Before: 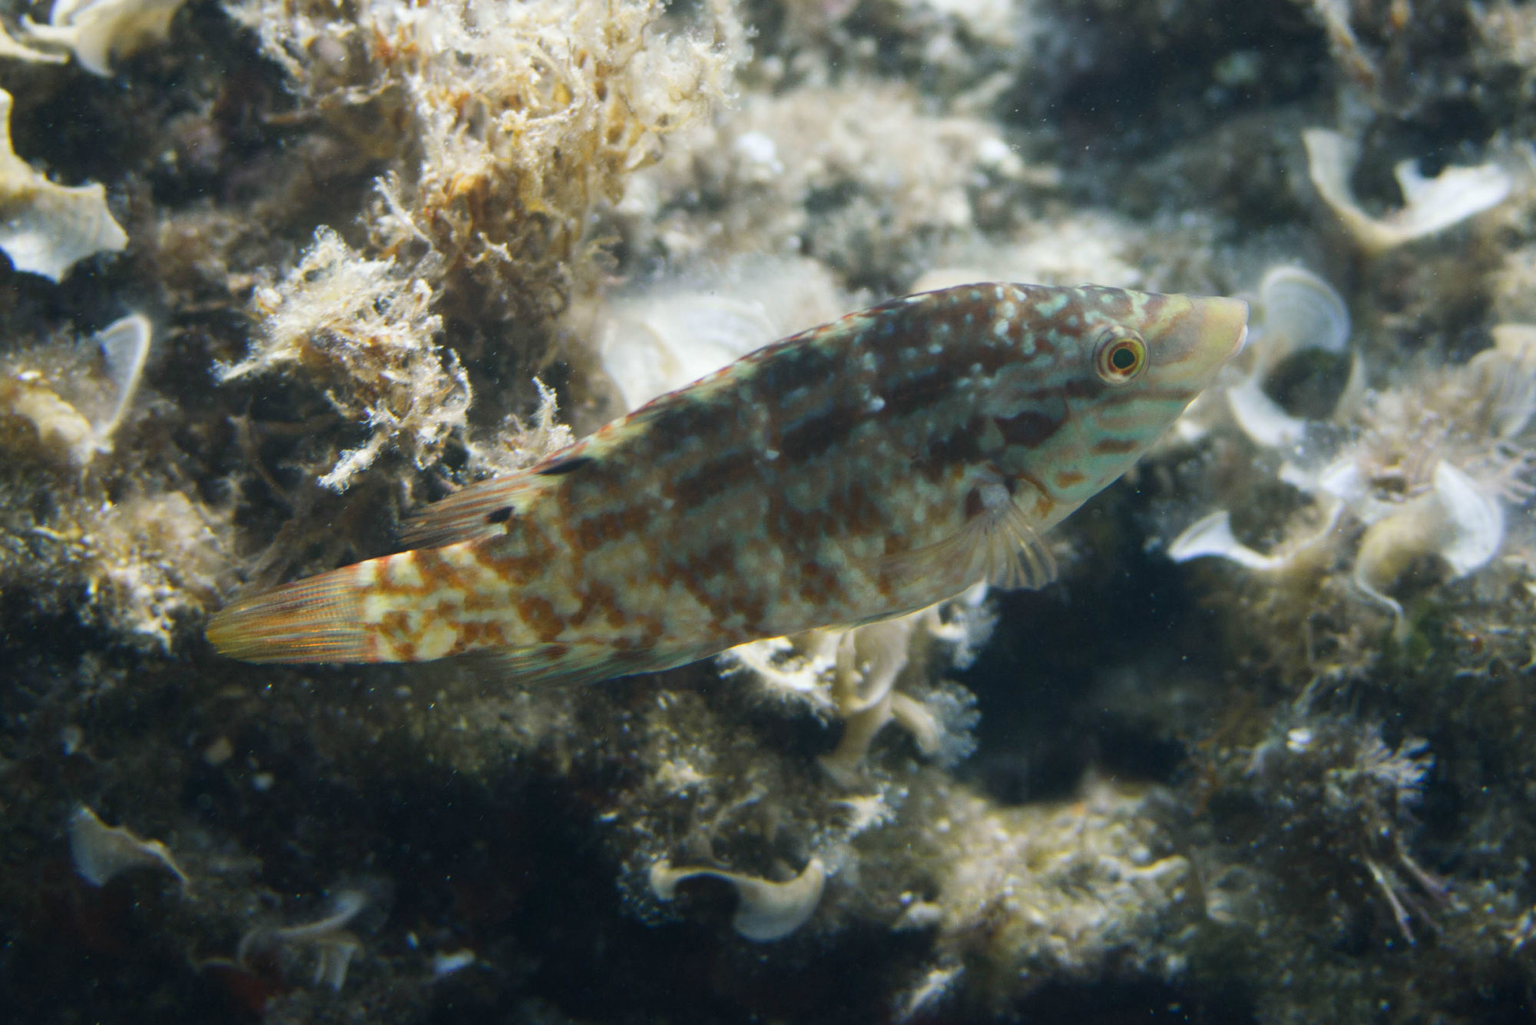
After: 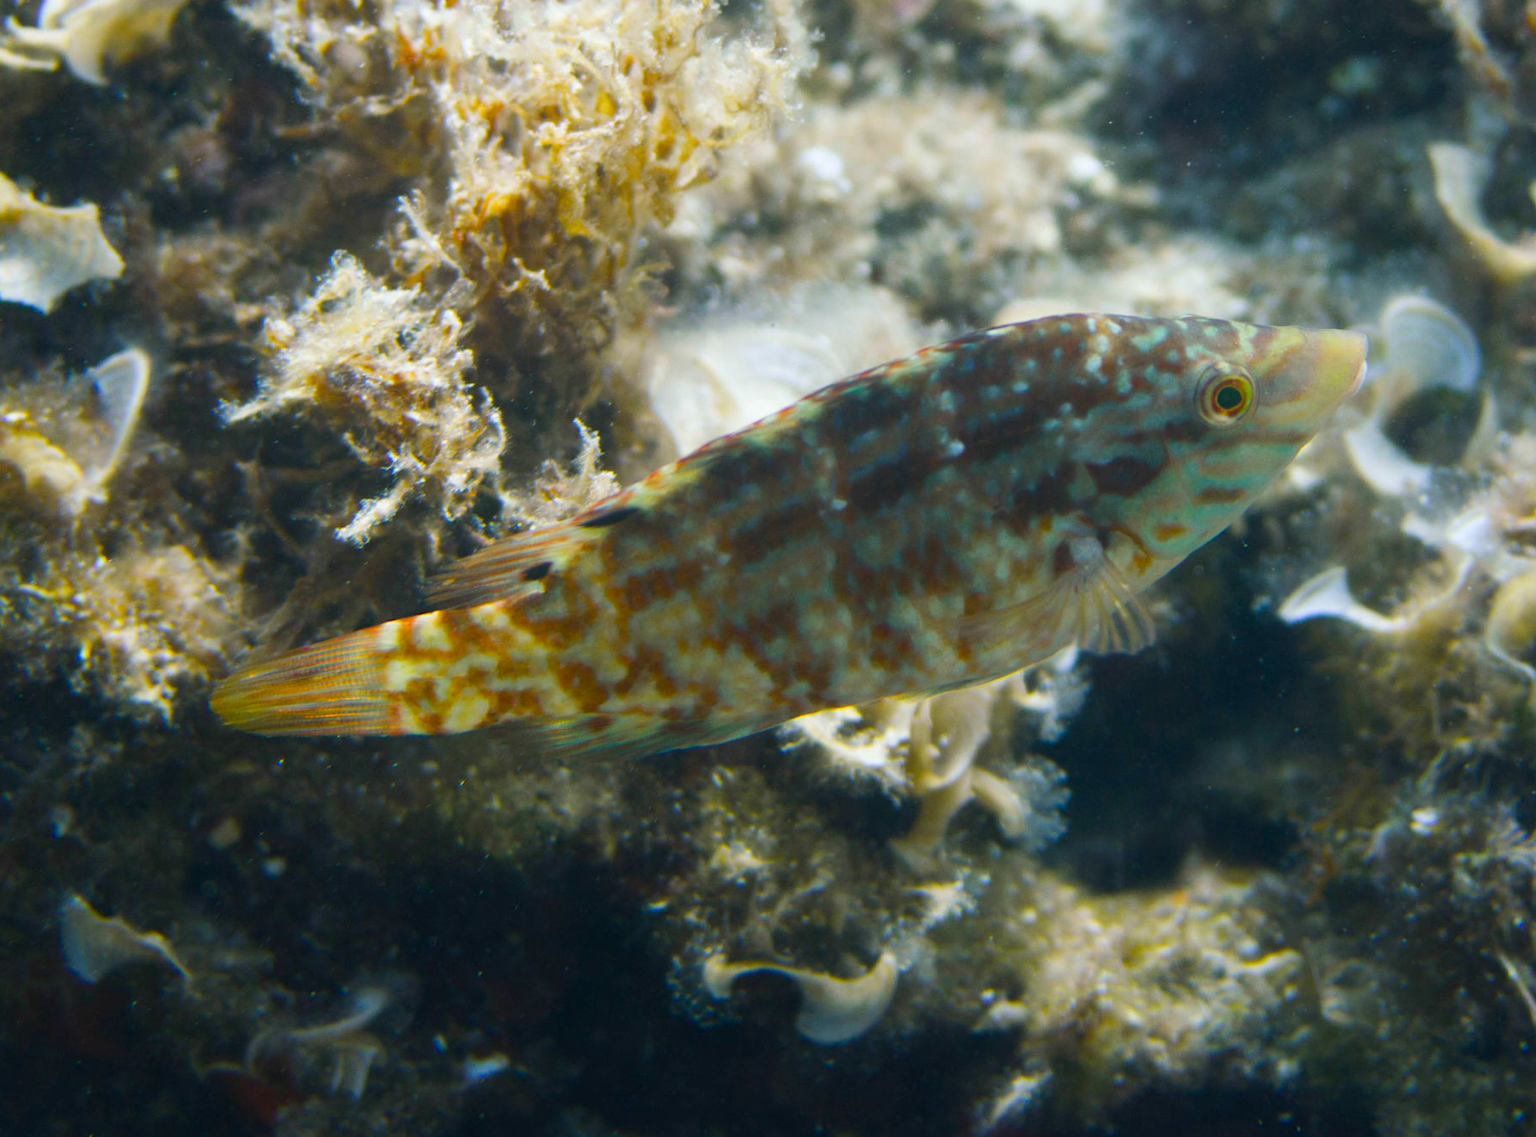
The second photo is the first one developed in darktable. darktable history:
crop and rotate: left 1.088%, right 8.807%
color balance rgb: linear chroma grading › global chroma 15%, perceptual saturation grading › global saturation 30%
